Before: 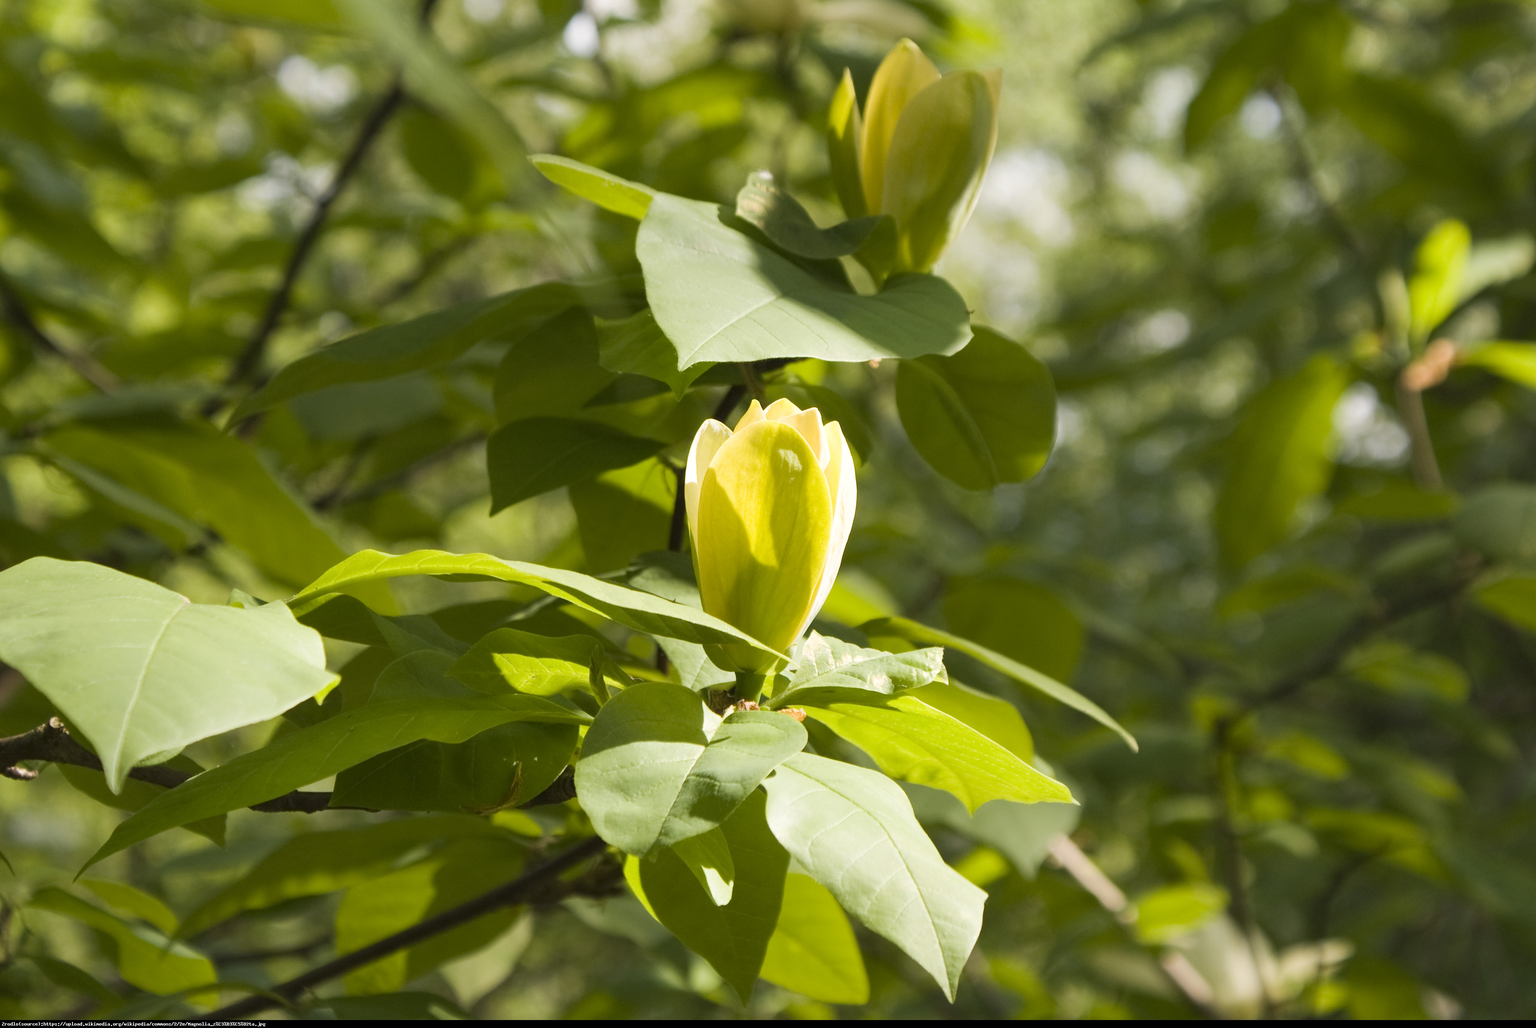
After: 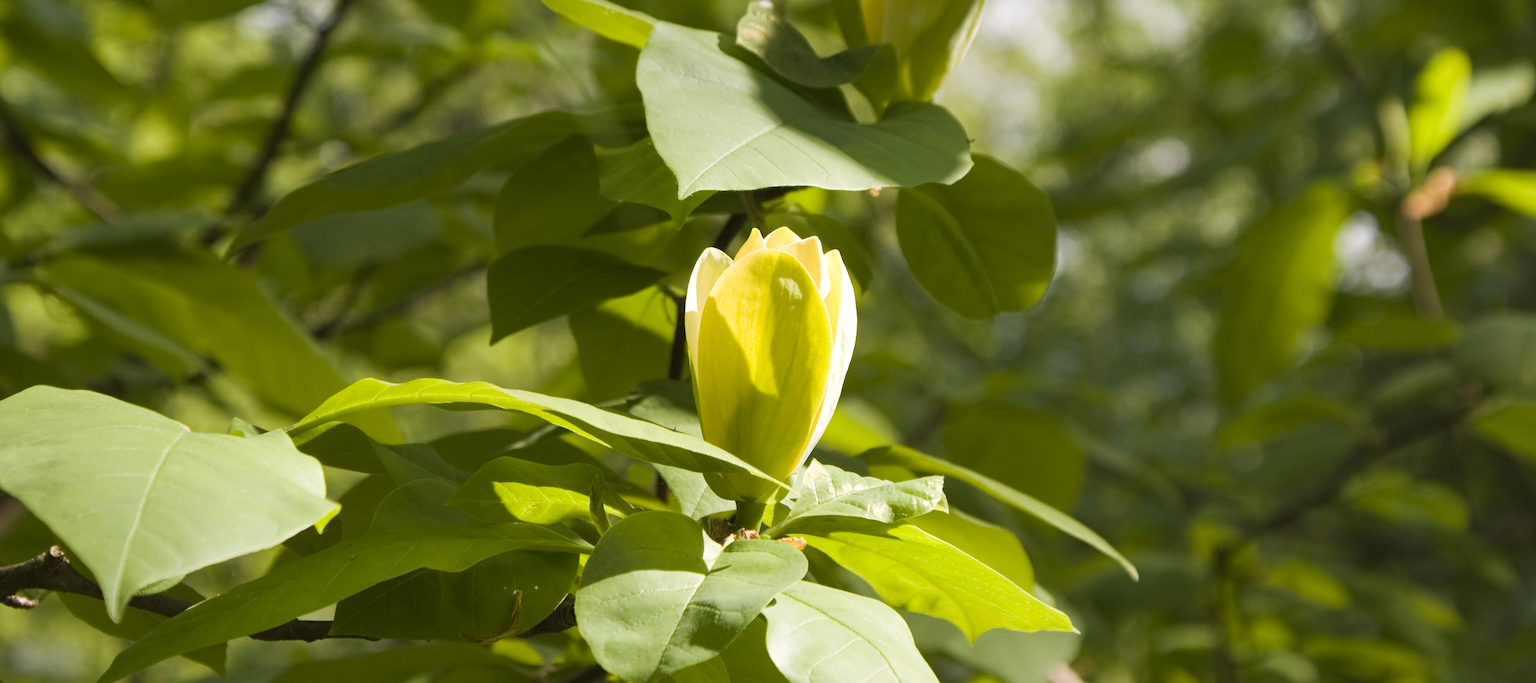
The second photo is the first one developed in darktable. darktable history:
haze removal: compatibility mode true, adaptive false
crop: top 16.727%, bottom 16.727%
